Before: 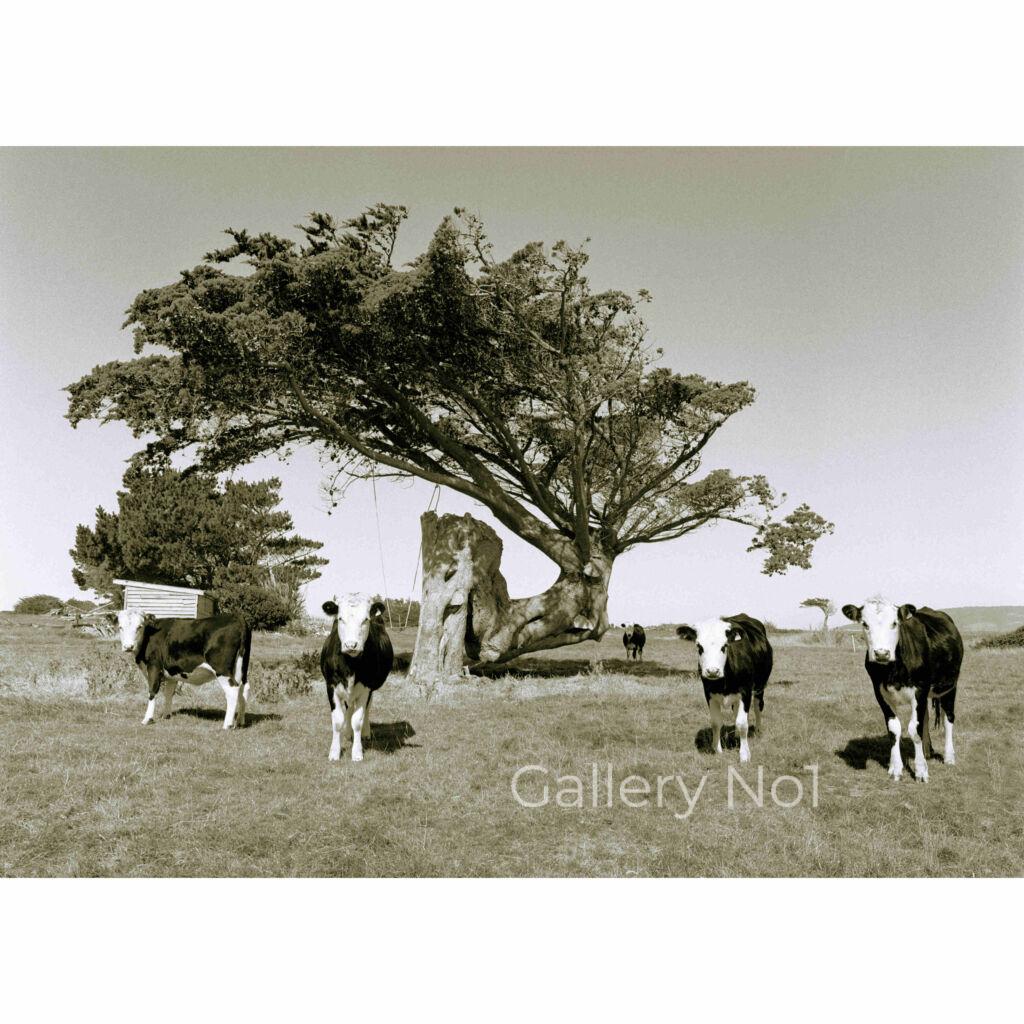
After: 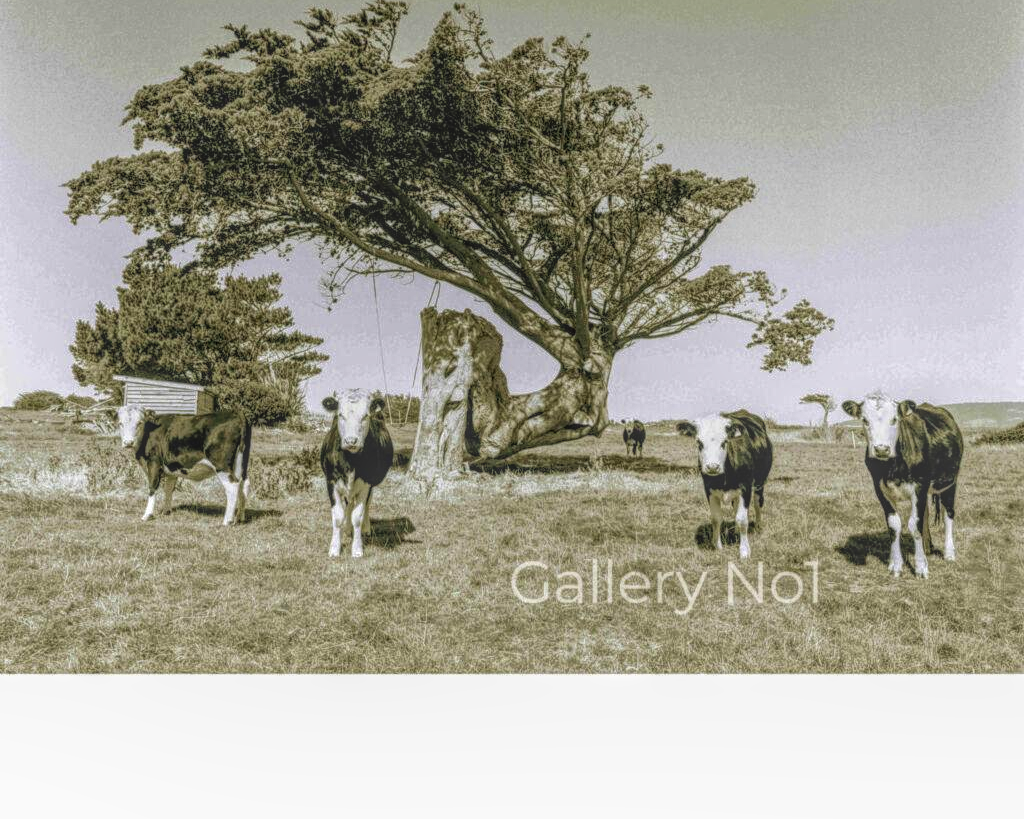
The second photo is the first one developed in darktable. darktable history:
crop and rotate: top 19.998%
velvia: strength 17%
local contrast: highlights 20%, shadows 30%, detail 200%, midtone range 0.2
